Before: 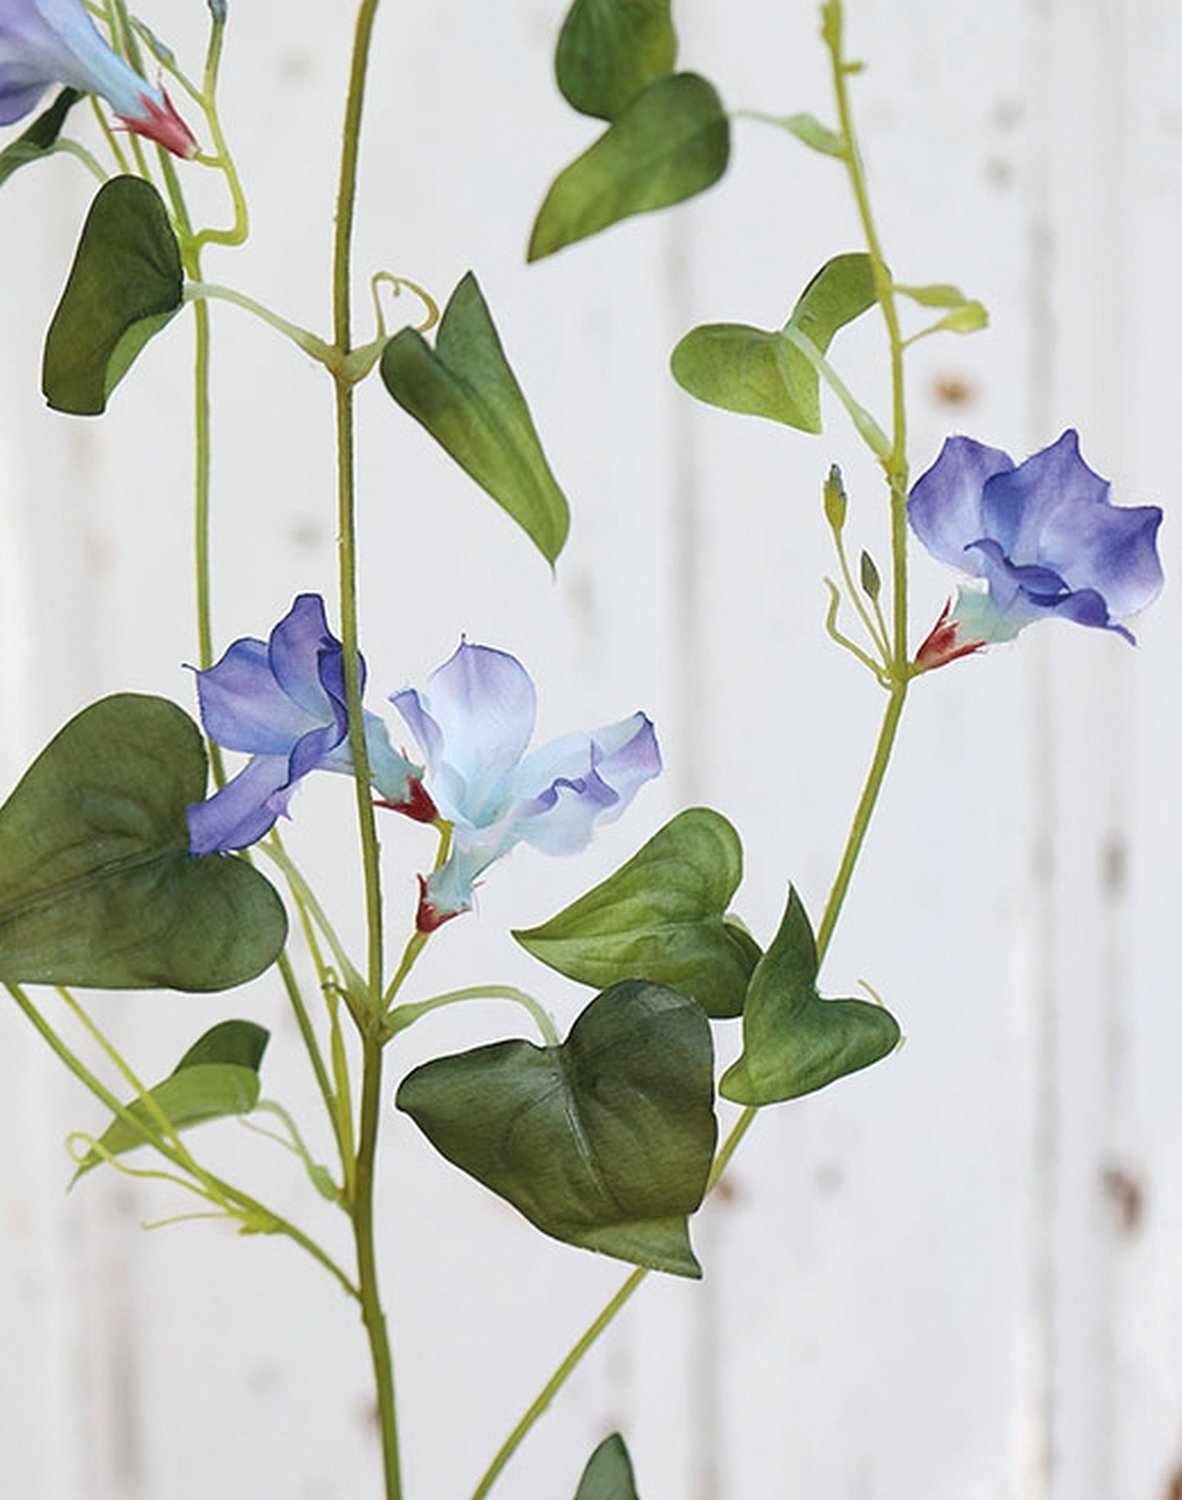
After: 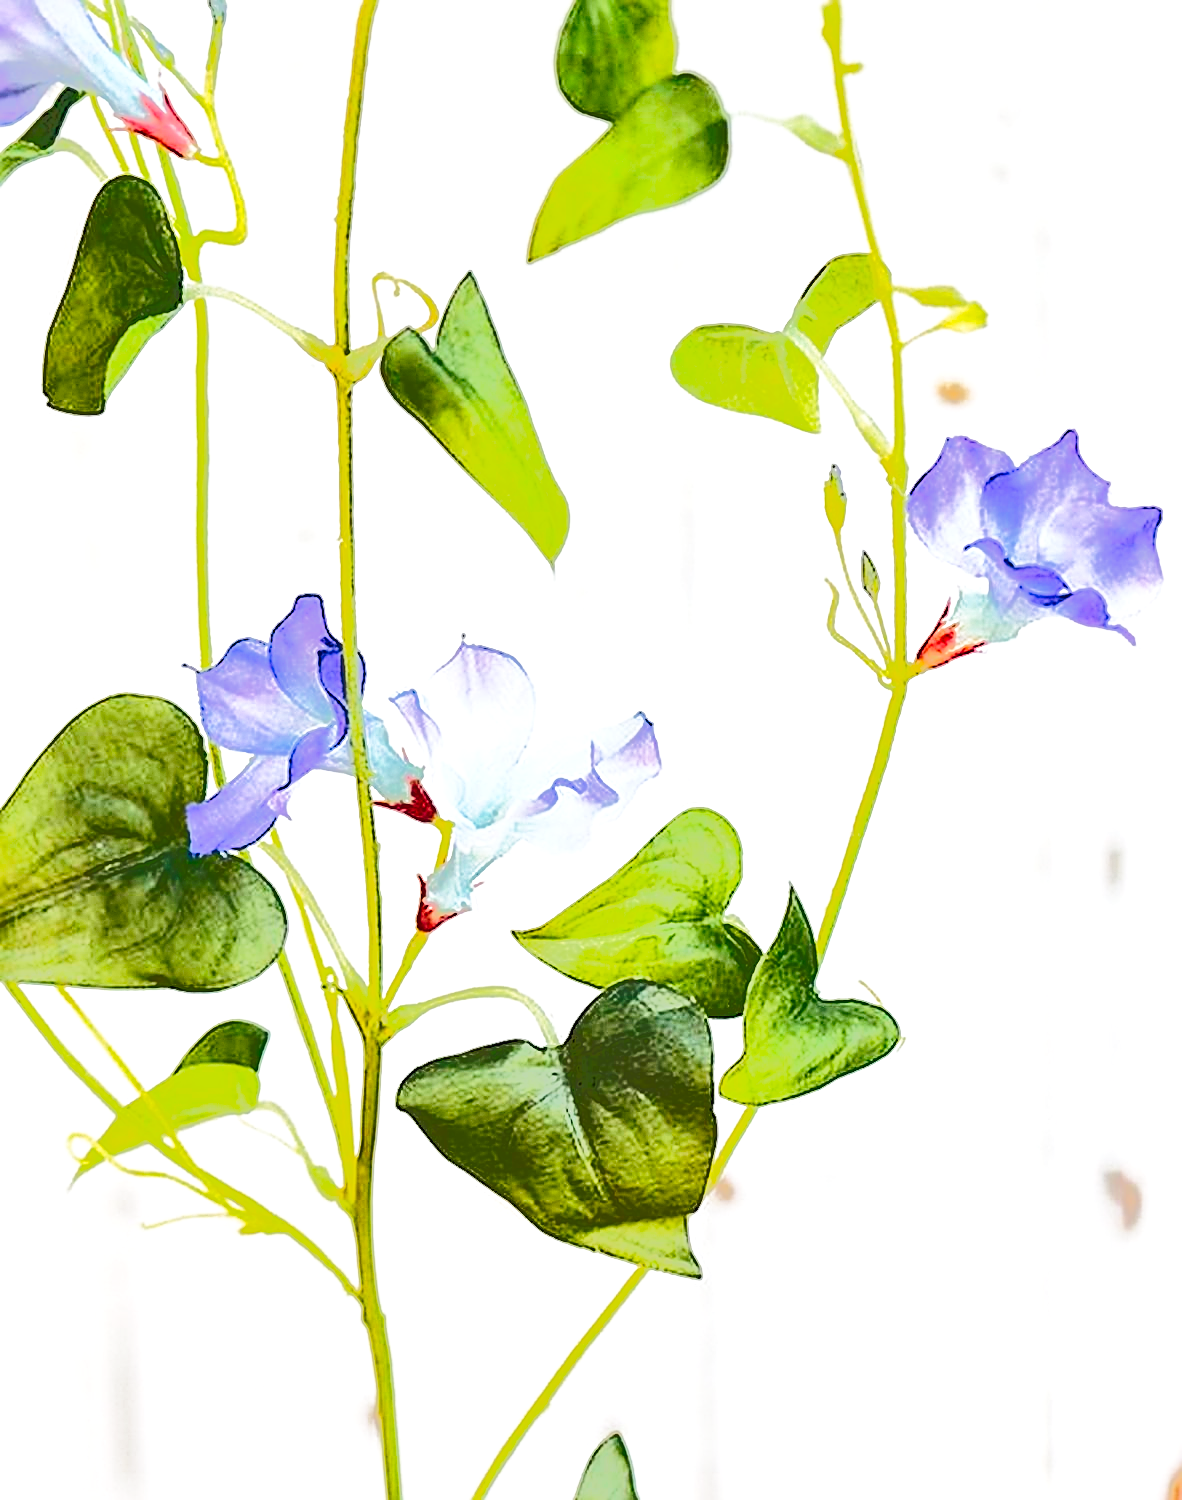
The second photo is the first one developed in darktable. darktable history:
sharpen: on, module defaults
tone equalizer: -7 EV -0.625 EV, -6 EV 1 EV, -5 EV -0.456 EV, -4 EV 0.425 EV, -3 EV 0.427 EV, -2 EV 0.136 EV, -1 EV -0.15 EV, +0 EV -0.409 EV, edges refinement/feathering 500, mask exposure compensation -1.57 EV, preserve details no
tone curve: curves: ch0 [(0, 0.016) (0.11, 0.039) (0.259, 0.235) (0.383, 0.437) (0.499, 0.597) (0.733, 0.867) (0.843, 0.948) (1, 1)], preserve colors none
color balance rgb: power › hue 329.21°, perceptual saturation grading › global saturation 29.628%, global vibrance 20%
exposure: black level correction -0.002, exposure 0.544 EV, compensate exposure bias true, compensate highlight preservation false
local contrast: mode bilateral grid, contrast 20, coarseness 50, detail 120%, midtone range 0.2
